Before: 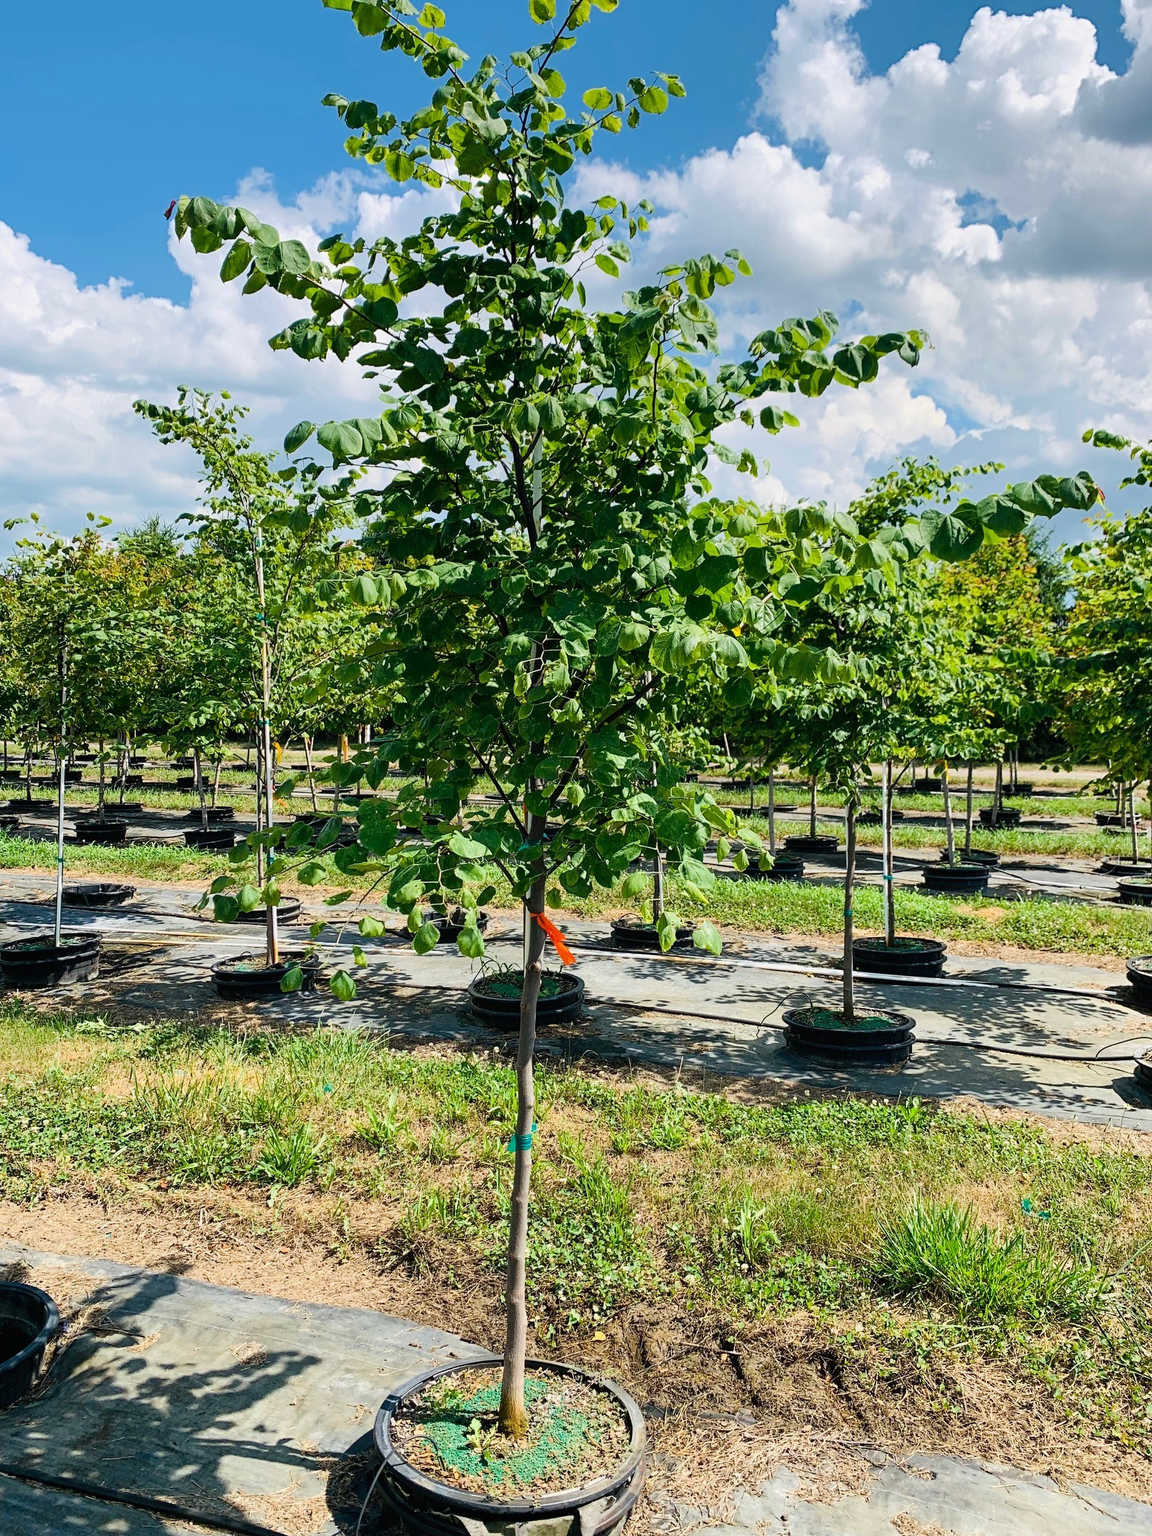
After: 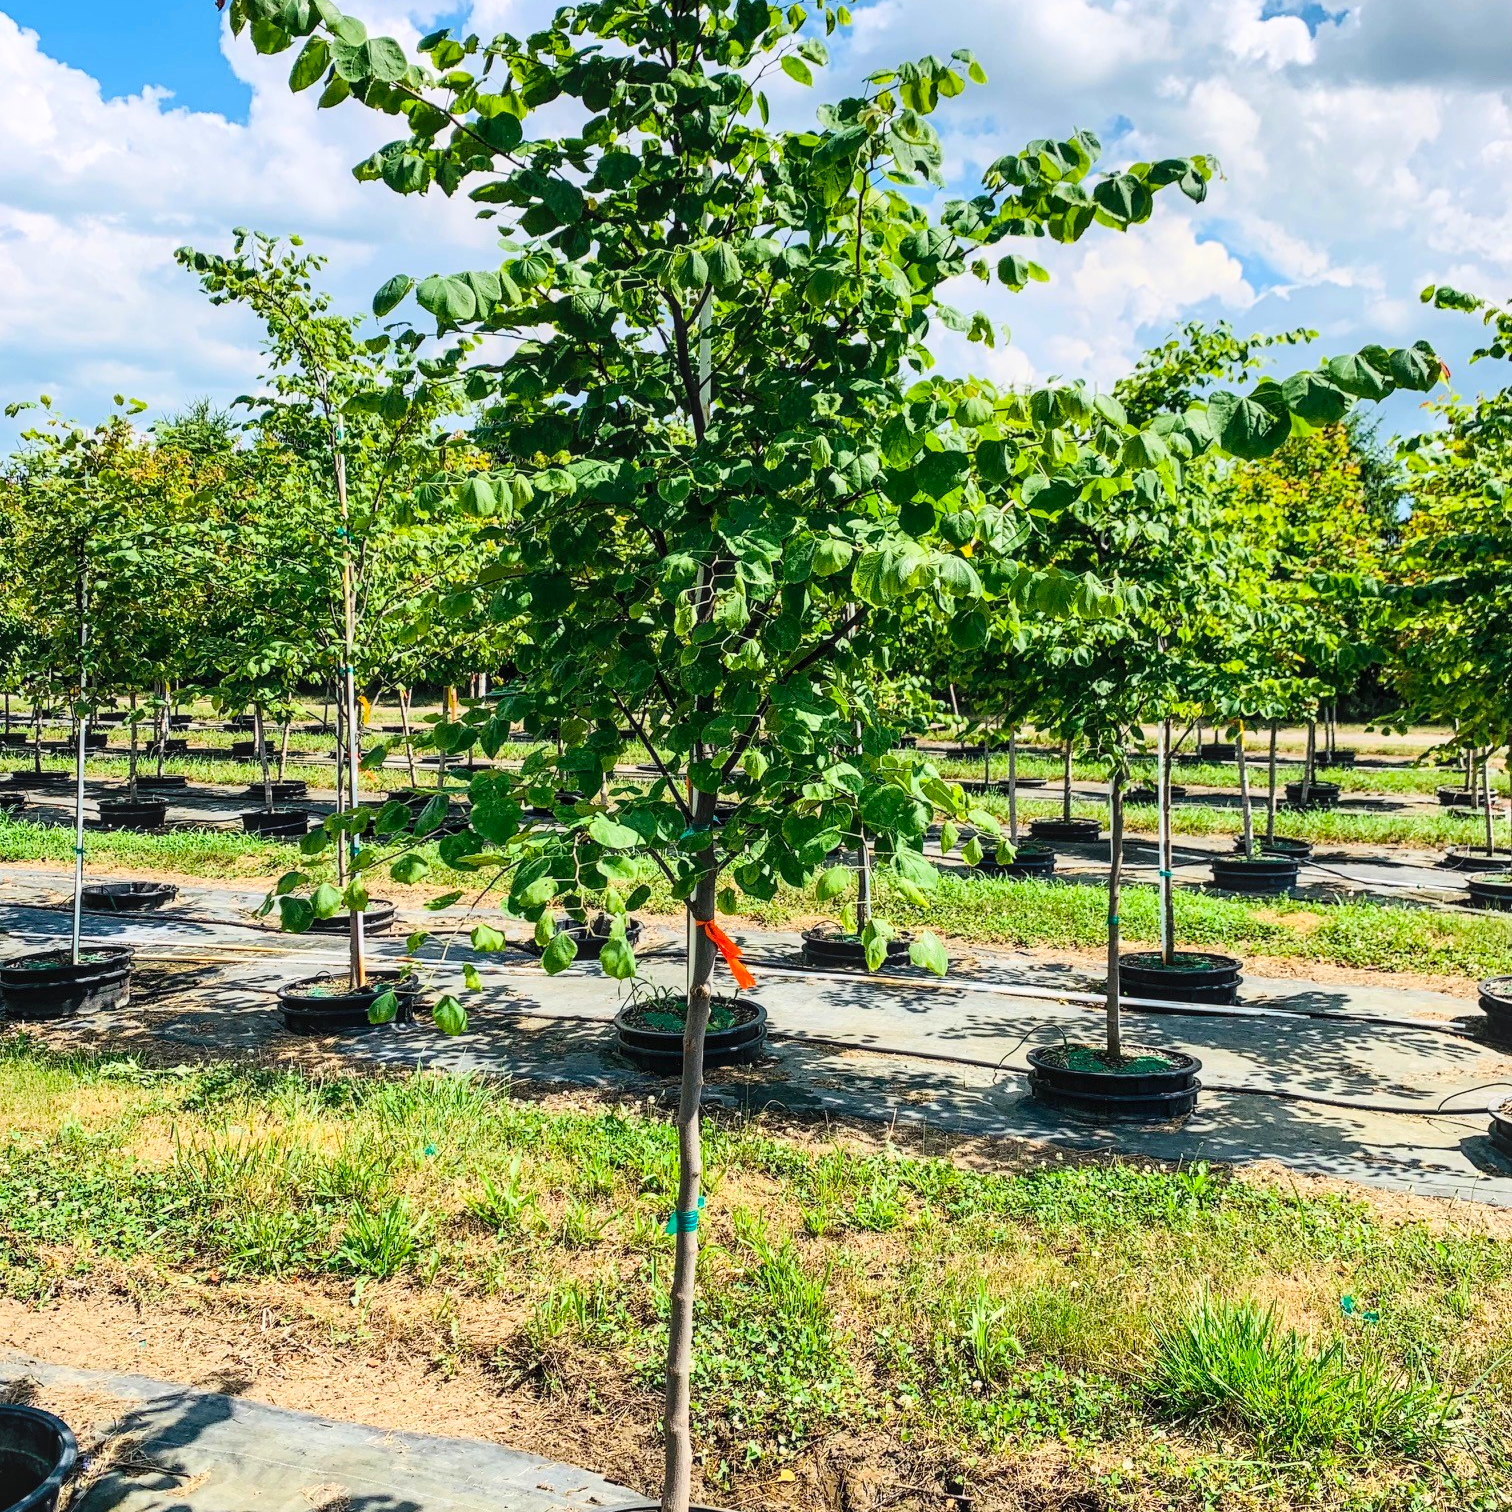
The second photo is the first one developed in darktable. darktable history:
local contrast: on, module defaults
crop: top 13.819%, bottom 11.169%
contrast brightness saturation: contrast 0.2, brightness 0.16, saturation 0.22
